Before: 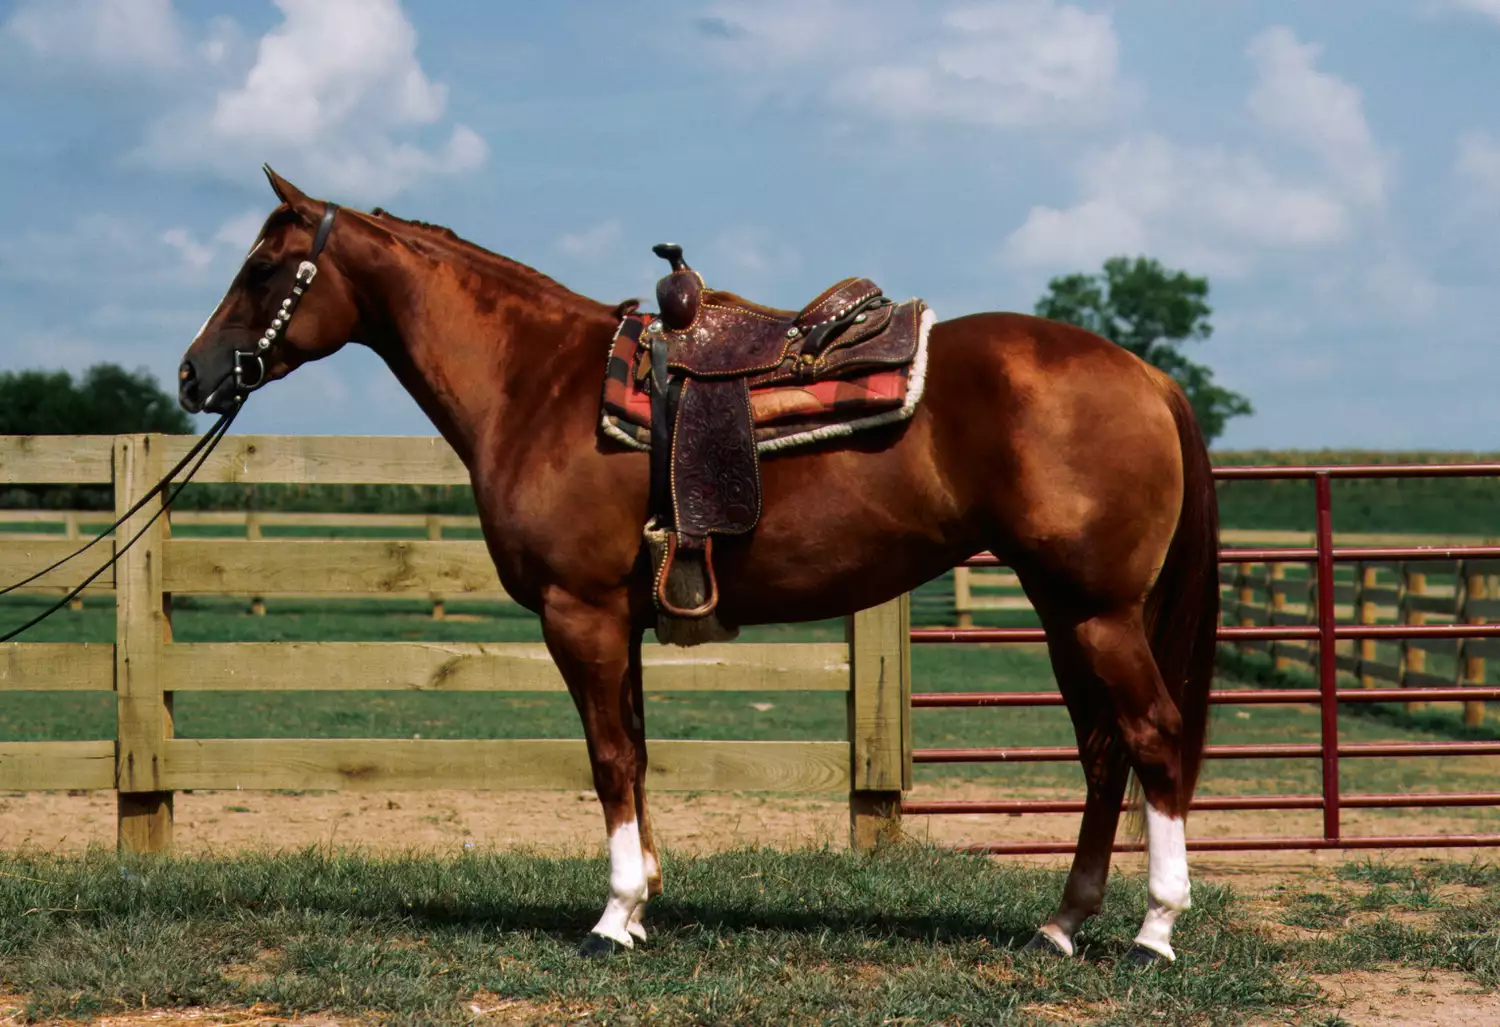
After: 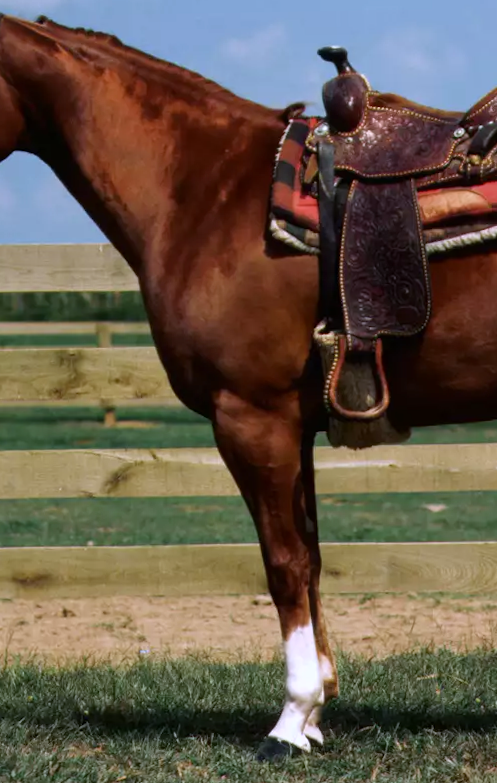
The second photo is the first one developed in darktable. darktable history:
white balance: red 0.967, blue 1.119, emerald 0.756
crop and rotate: left 21.77%, top 18.528%, right 44.676%, bottom 2.997%
rotate and perspective: rotation -1°, crop left 0.011, crop right 0.989, crop top 0.025, crop bottom 0.975
